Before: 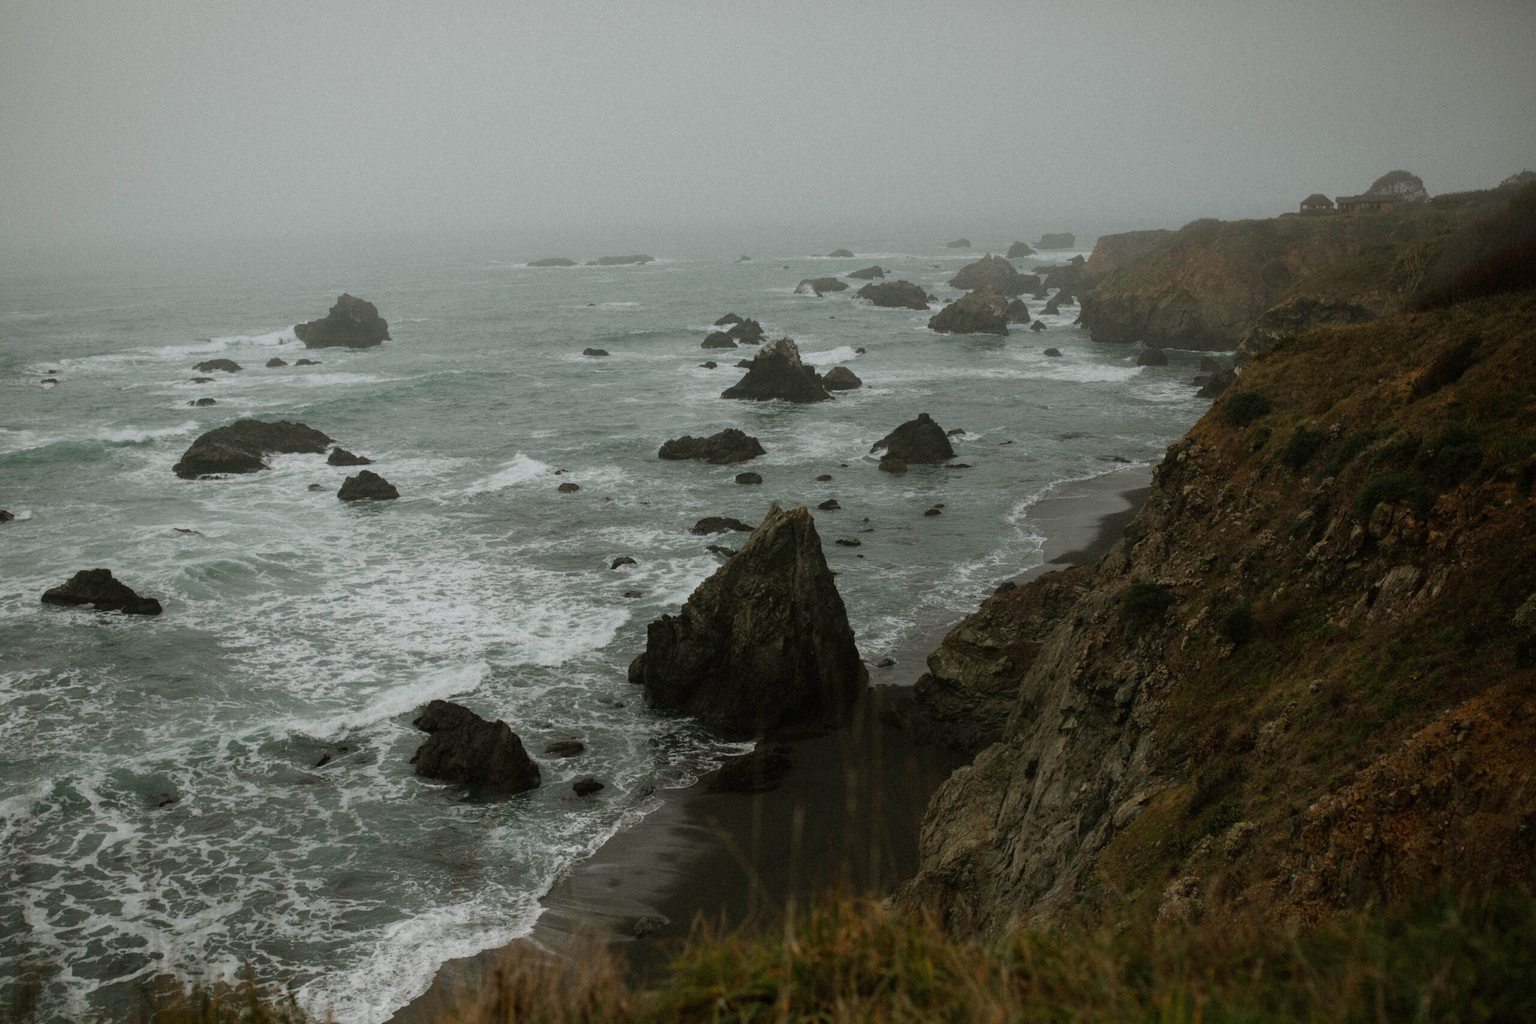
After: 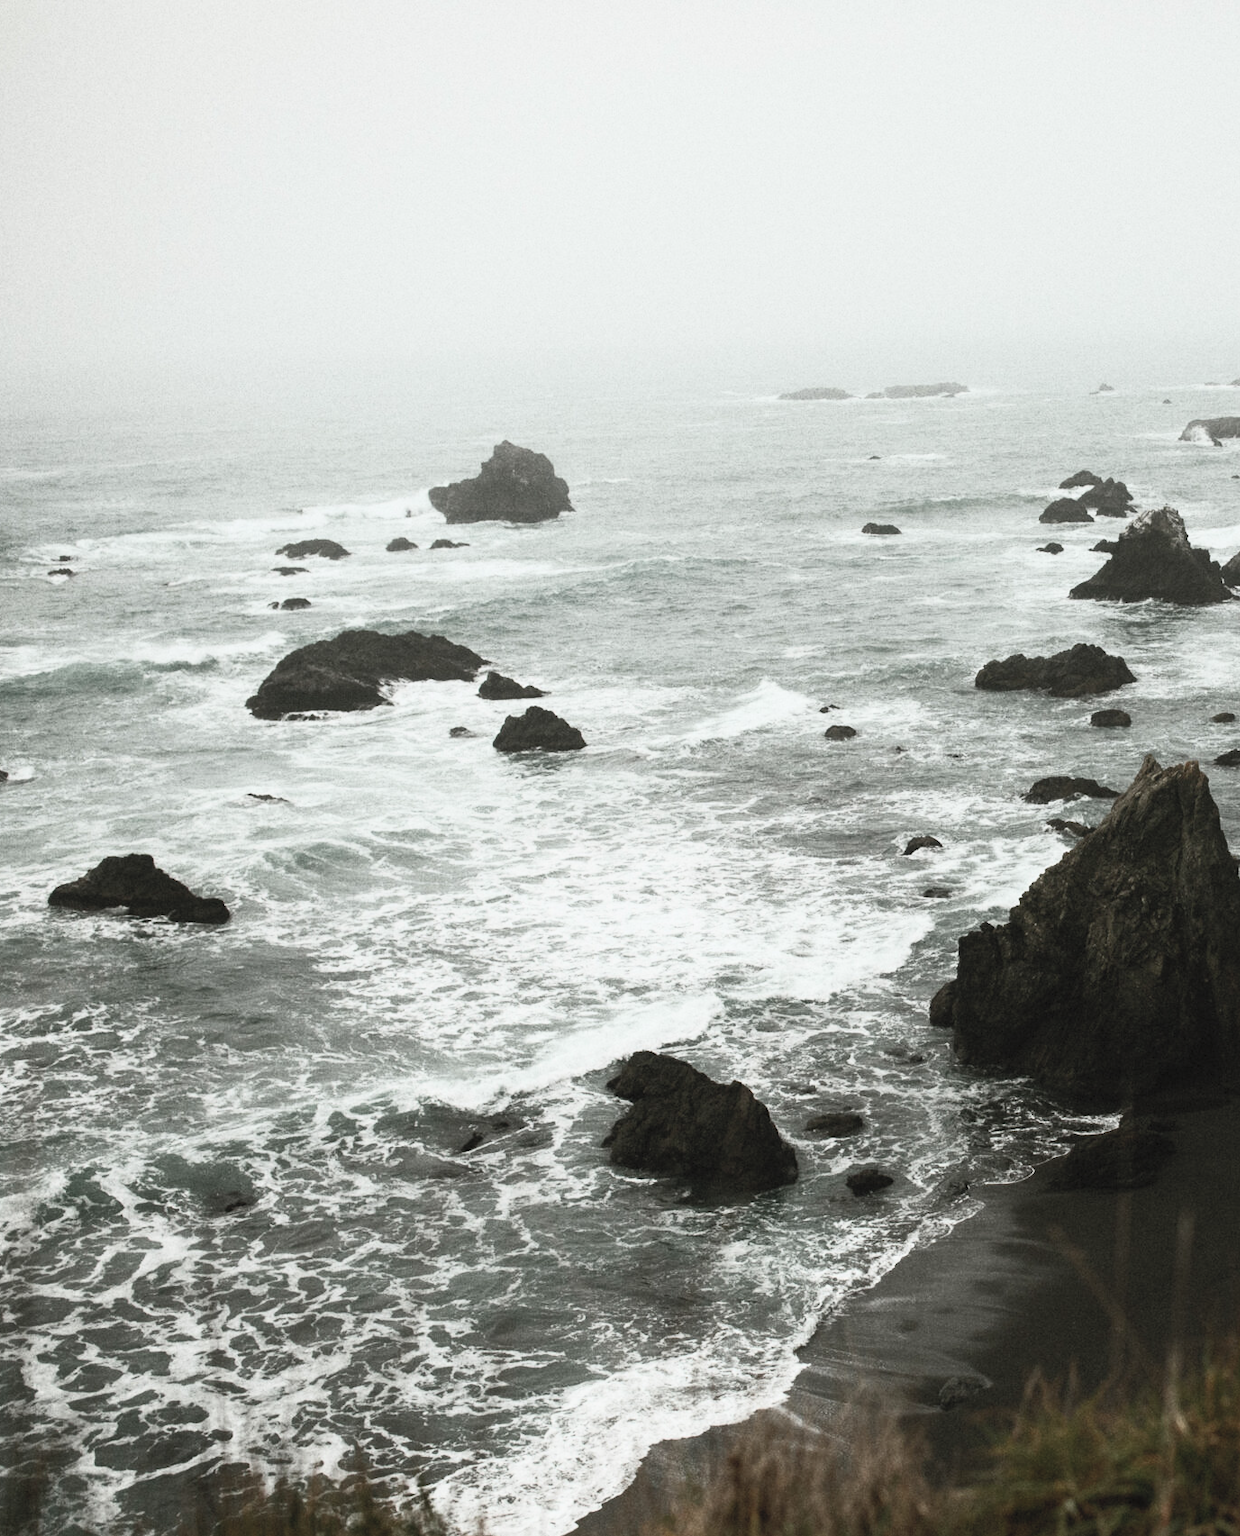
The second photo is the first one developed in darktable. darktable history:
crop: left 0.587%, right 45.588%, bottom 0.086%
contrast brightness saturation: contrast 0.57, brightness 0.57, saturation -0.34
